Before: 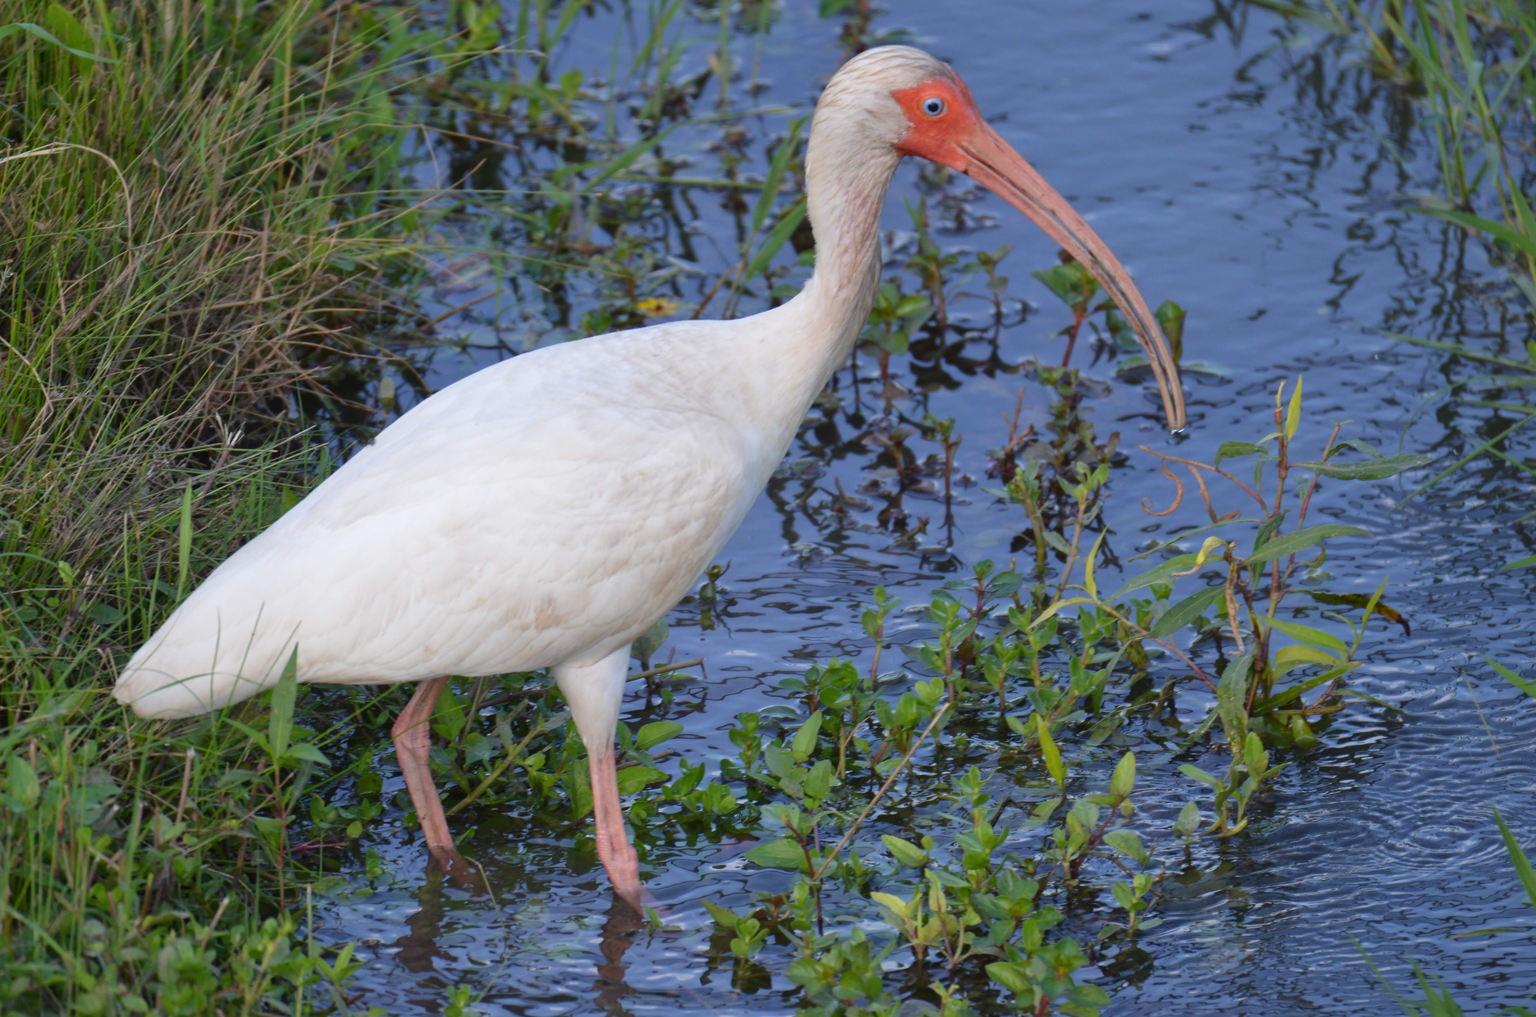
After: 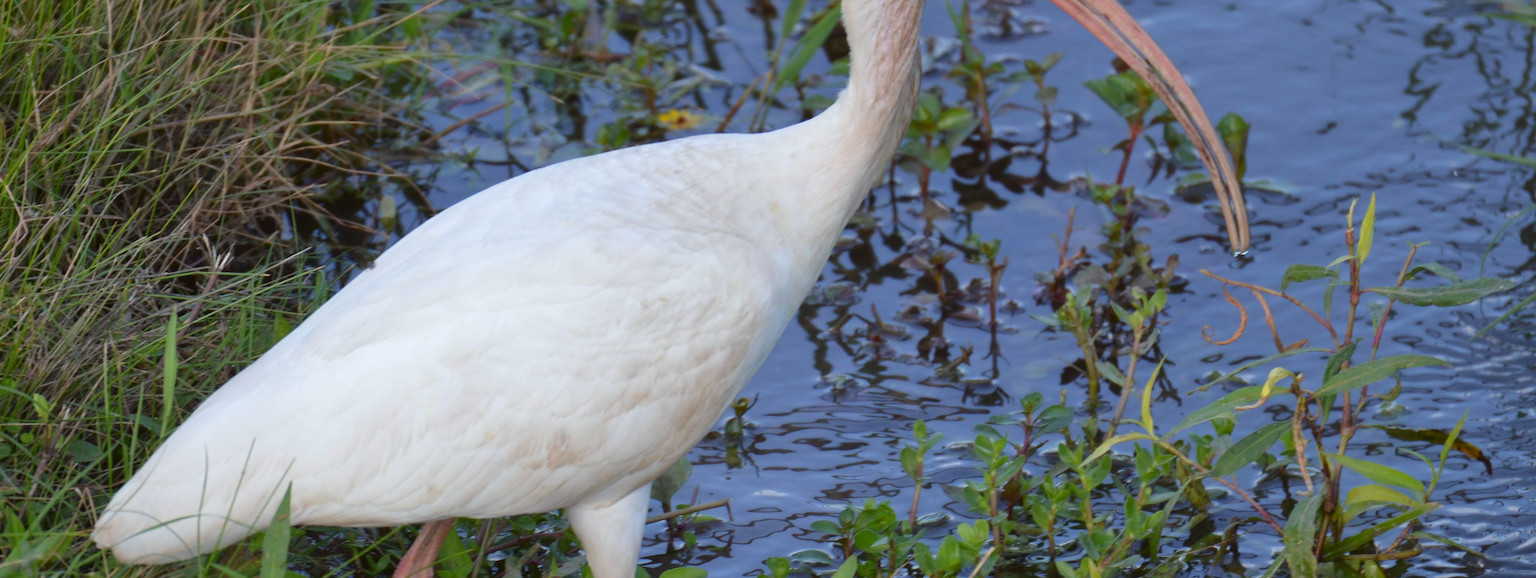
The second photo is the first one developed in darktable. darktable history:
color correction: highlights a* -2.71, highlights b* -2.29, shadows a* 2.22, shadows b* 3.04
crop: left 1.831%, top 19.334%, right 5.501%, bottom 28%
